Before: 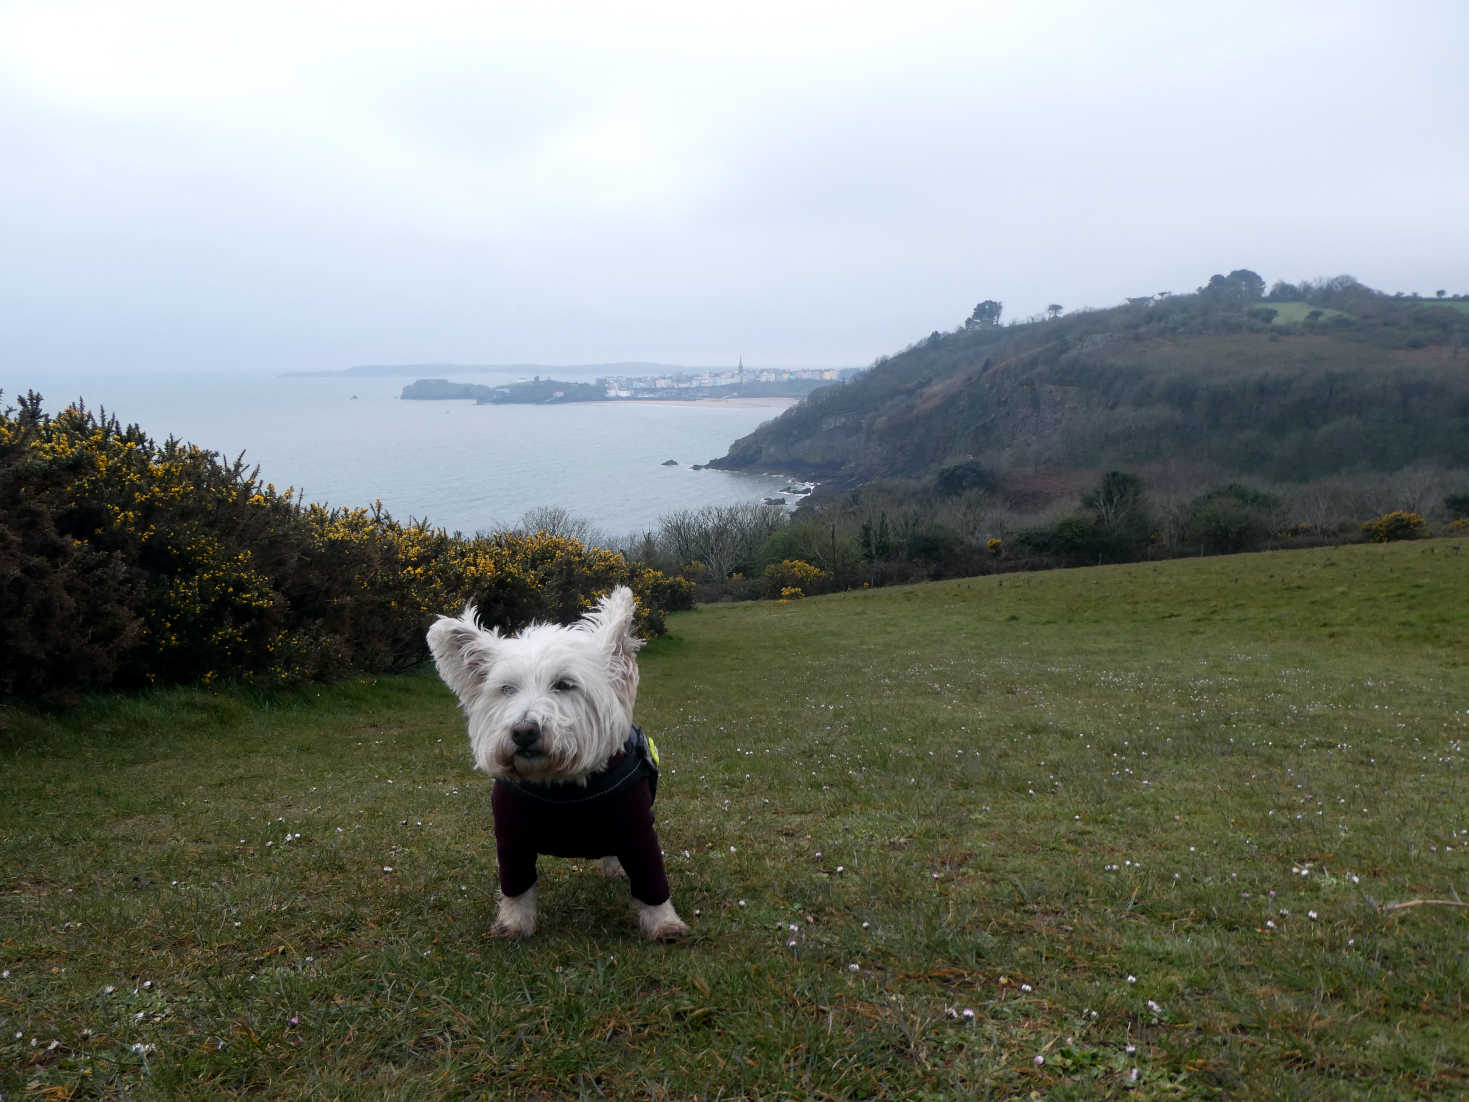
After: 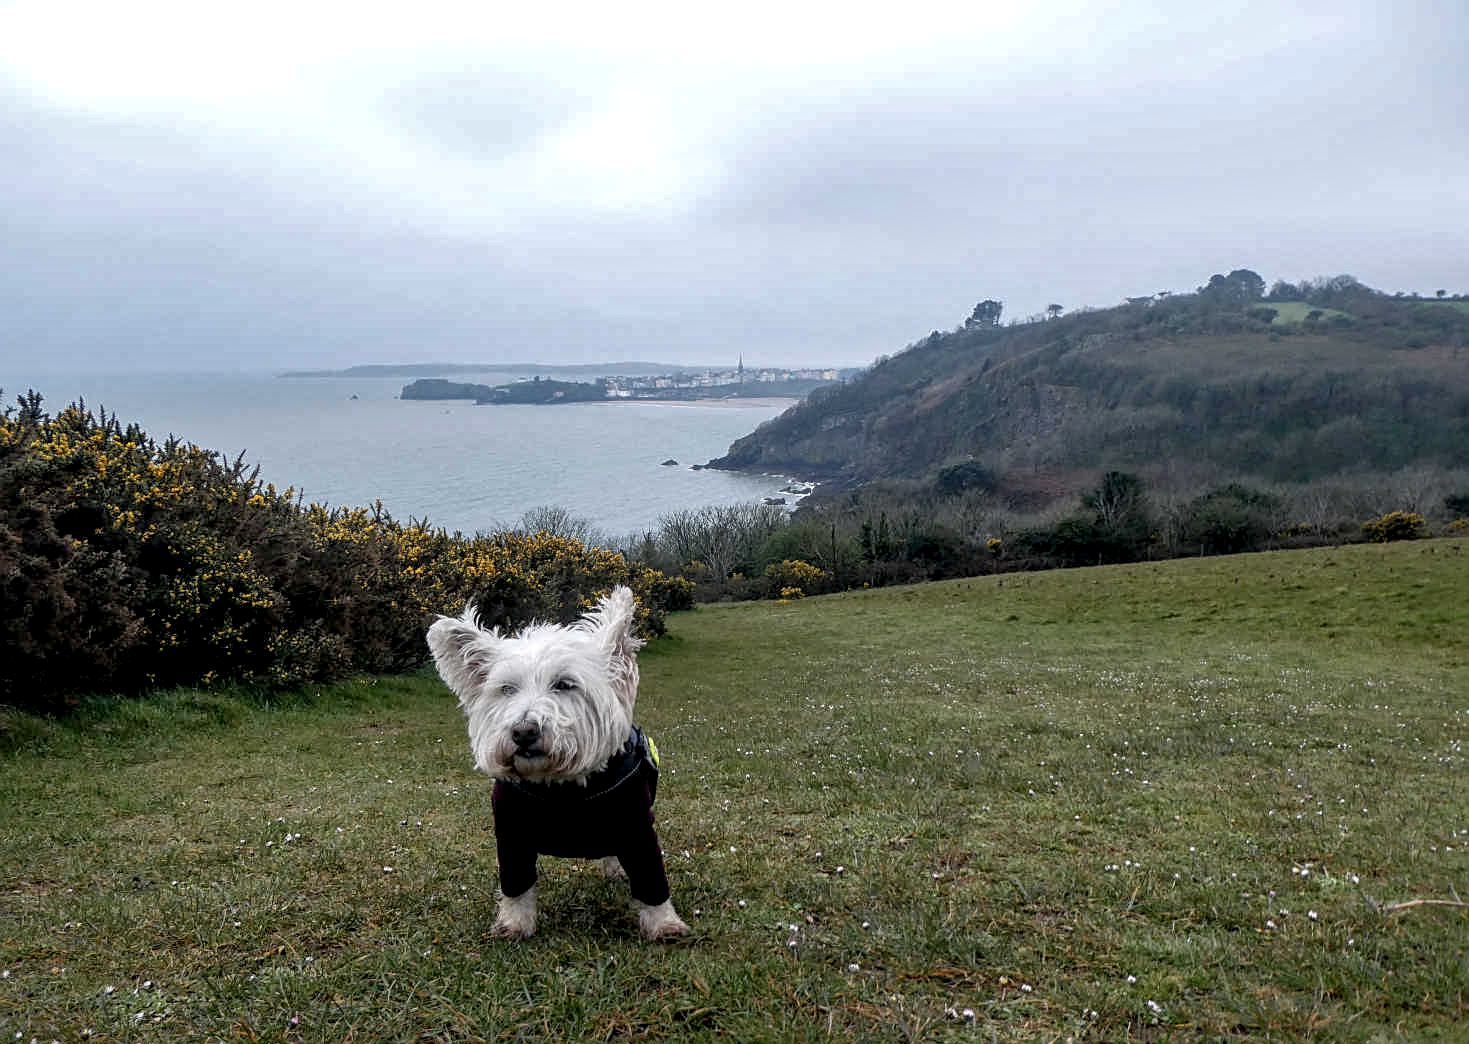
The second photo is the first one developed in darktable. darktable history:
local contrast: detail 160%
crop and rotate: top 0.007%, bottom 5.205%
shadows and highlights: on, module defaults
sharpen: on, module defaults
